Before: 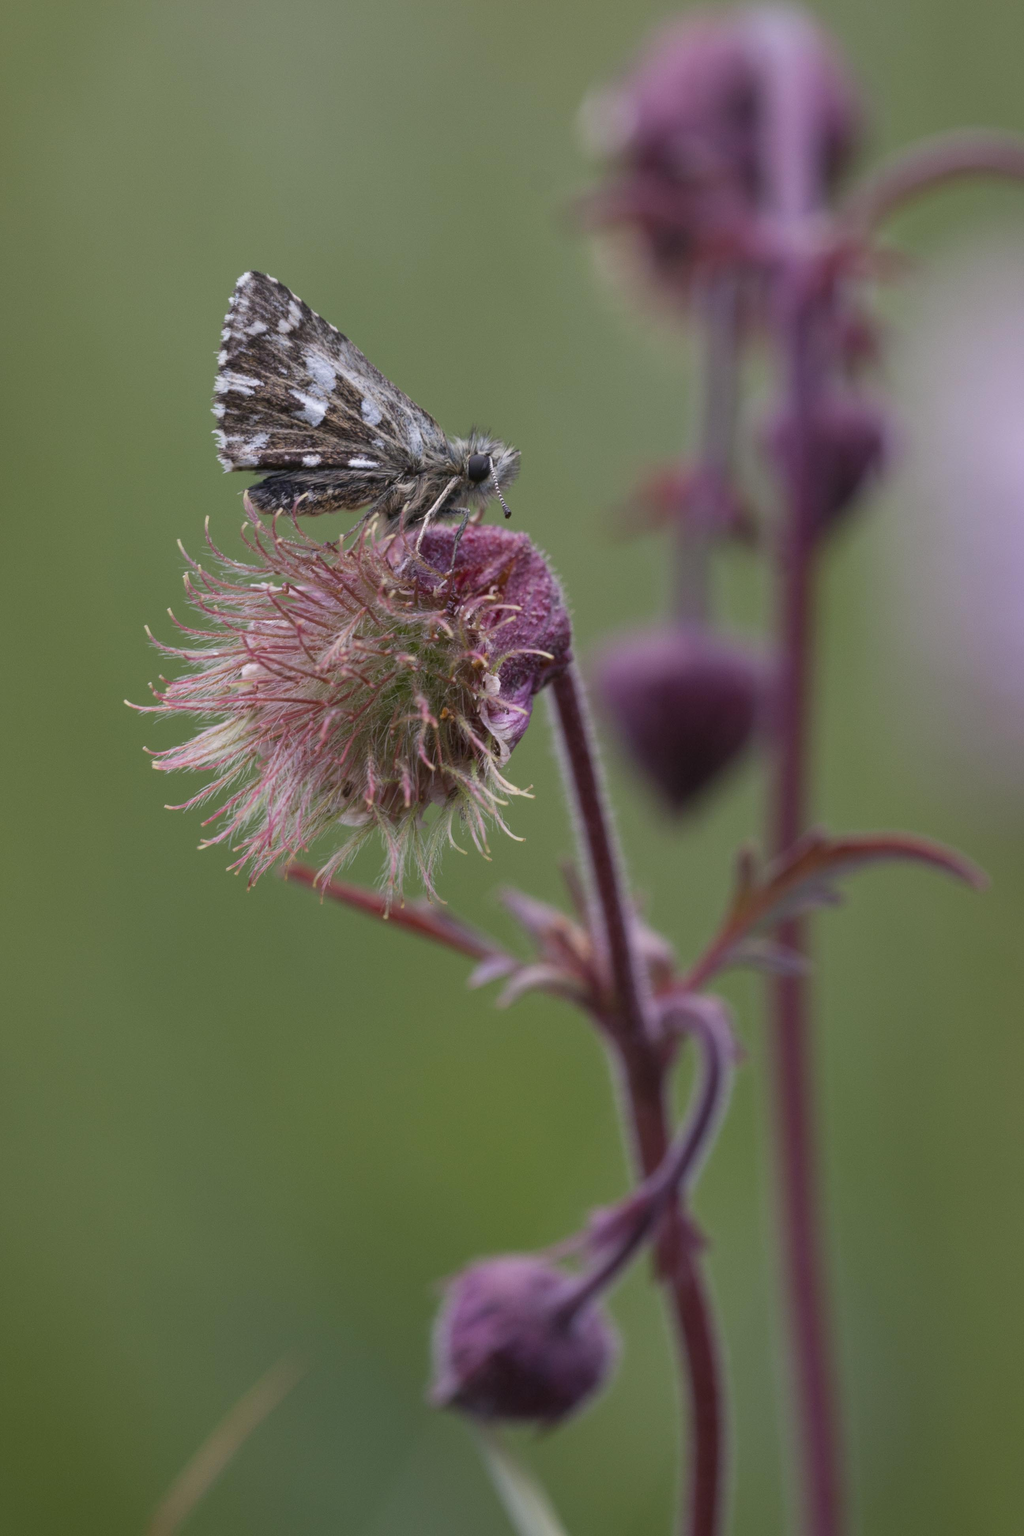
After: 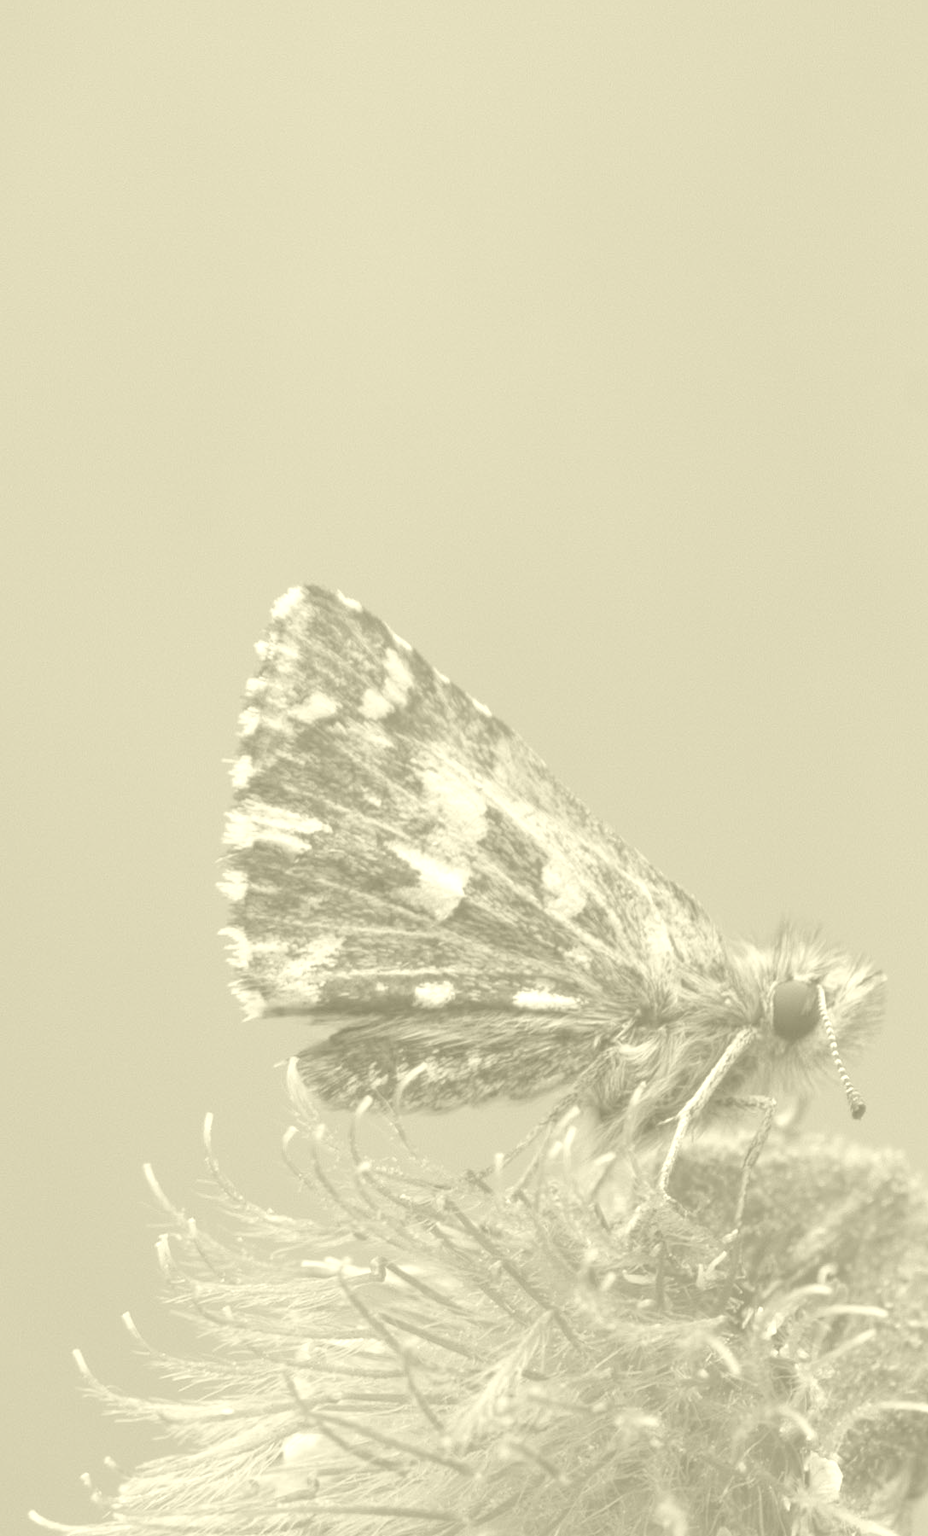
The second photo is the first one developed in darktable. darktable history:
exposure: exposure 0.6 EV, compensate highlight preservation false
crop and rotate: left 10.817%, top 0.062%, right 47.194%, bottom 53.626%
colorize: hue 43.2°, saturation 40%, version 1
shadows and highlights: shadows 43.06, highlights 6.94
